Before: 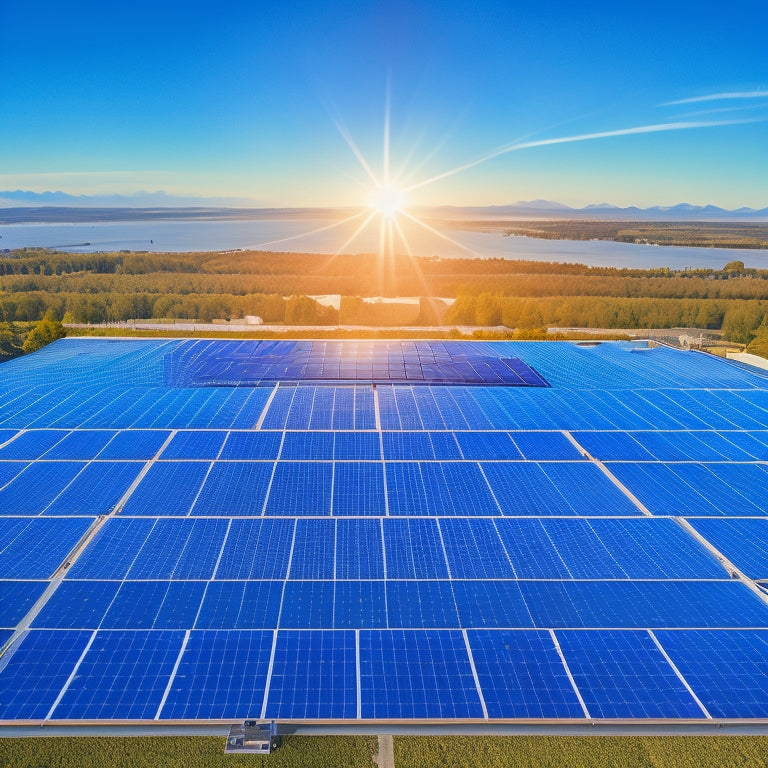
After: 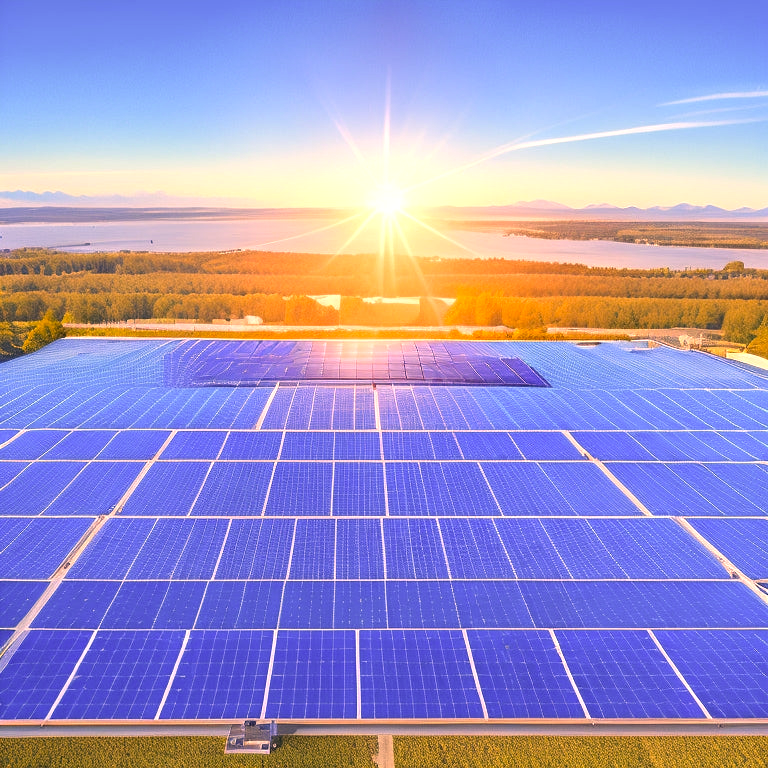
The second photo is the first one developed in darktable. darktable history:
color correction: highlights a* 20.93, highlights b* 19.63
exposure: black level correction 0, exposure 0.694 EV, compensate highlight preservation false
